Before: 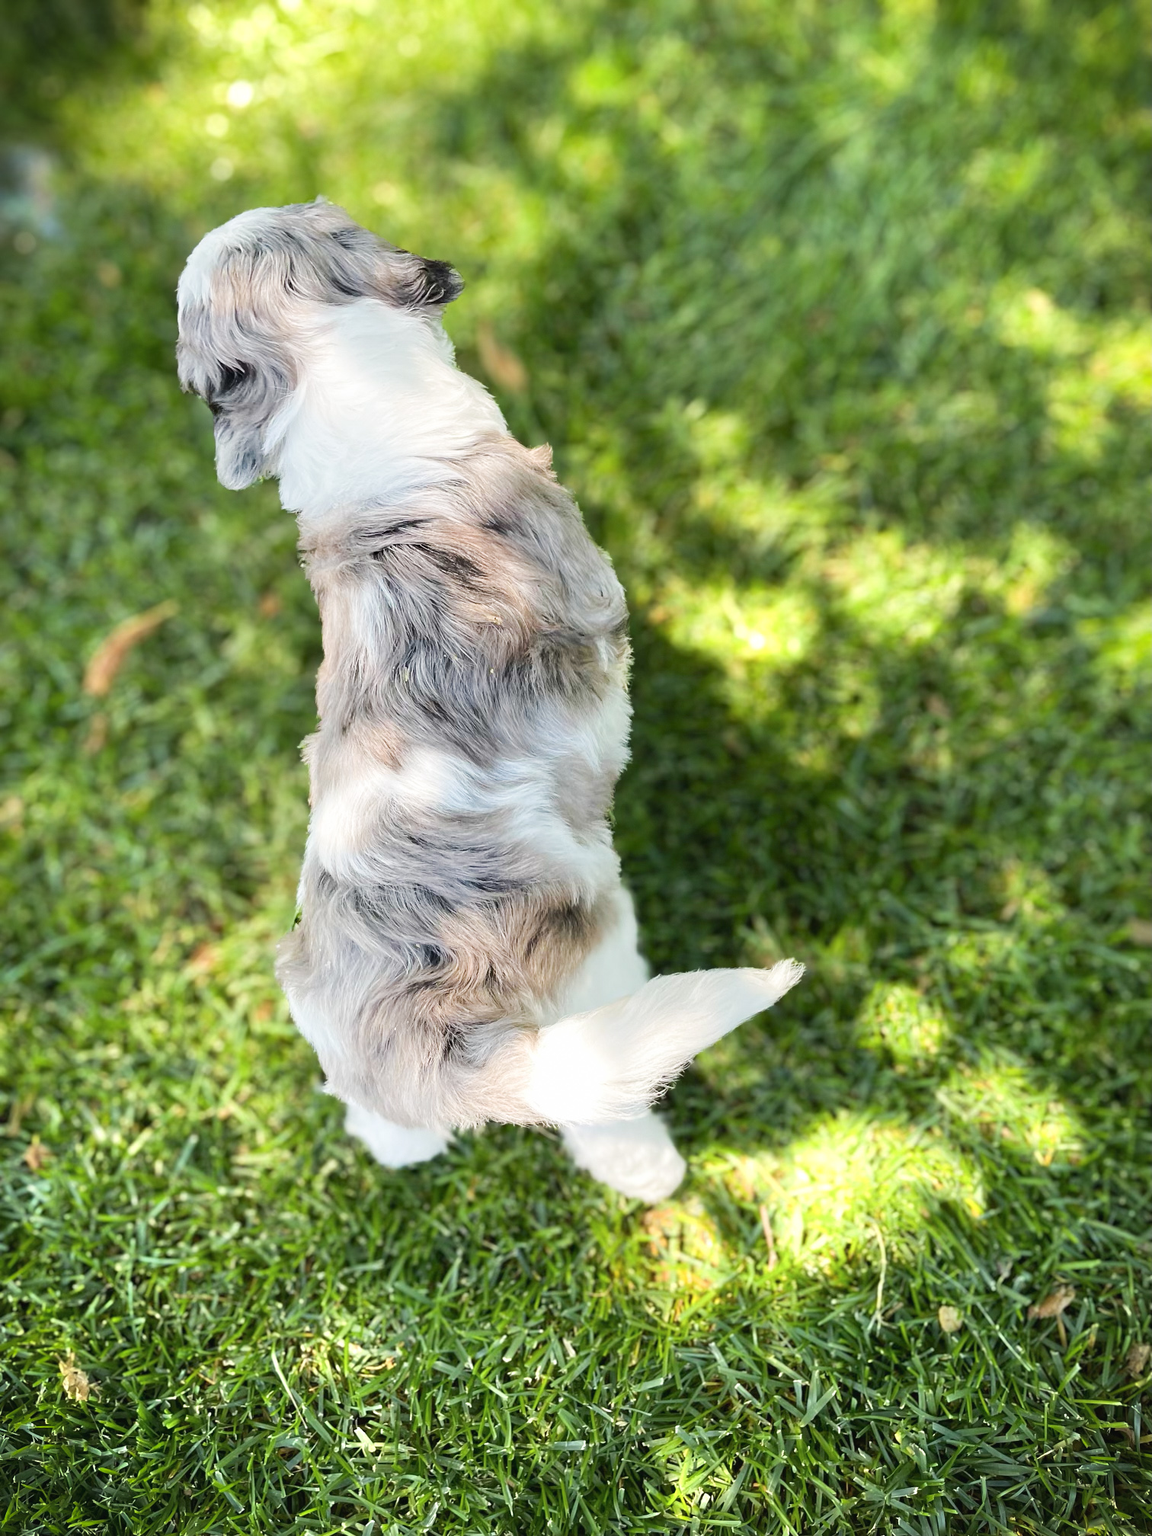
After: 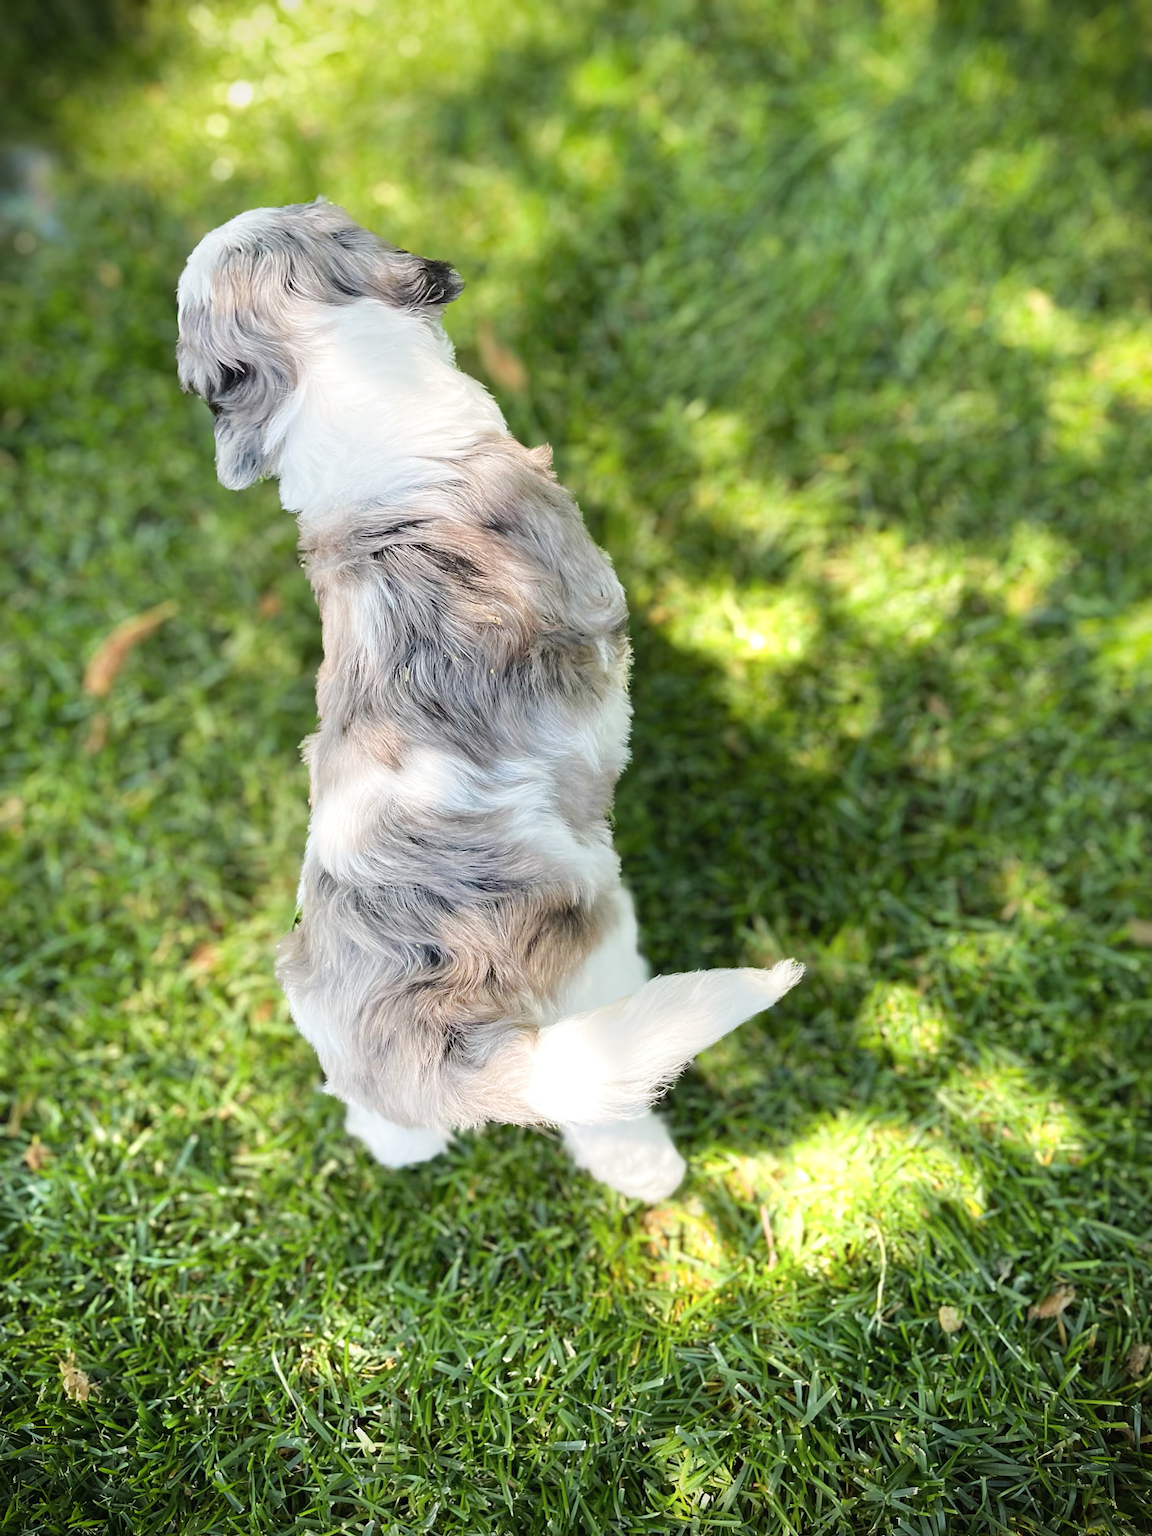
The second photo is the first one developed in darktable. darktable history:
vignetting: fall-off start 97.23%, saturation -0.024, center (-0.033, -0.042), width/height ratio 1.179, unbound false
tone equalizer: -8 EV -1.84 EV, -7 EV -1.16 EV, -6 EV -1.62 EV, smoothing diameter 25%, edges refinement/feathering 10, preserve details guided filter
